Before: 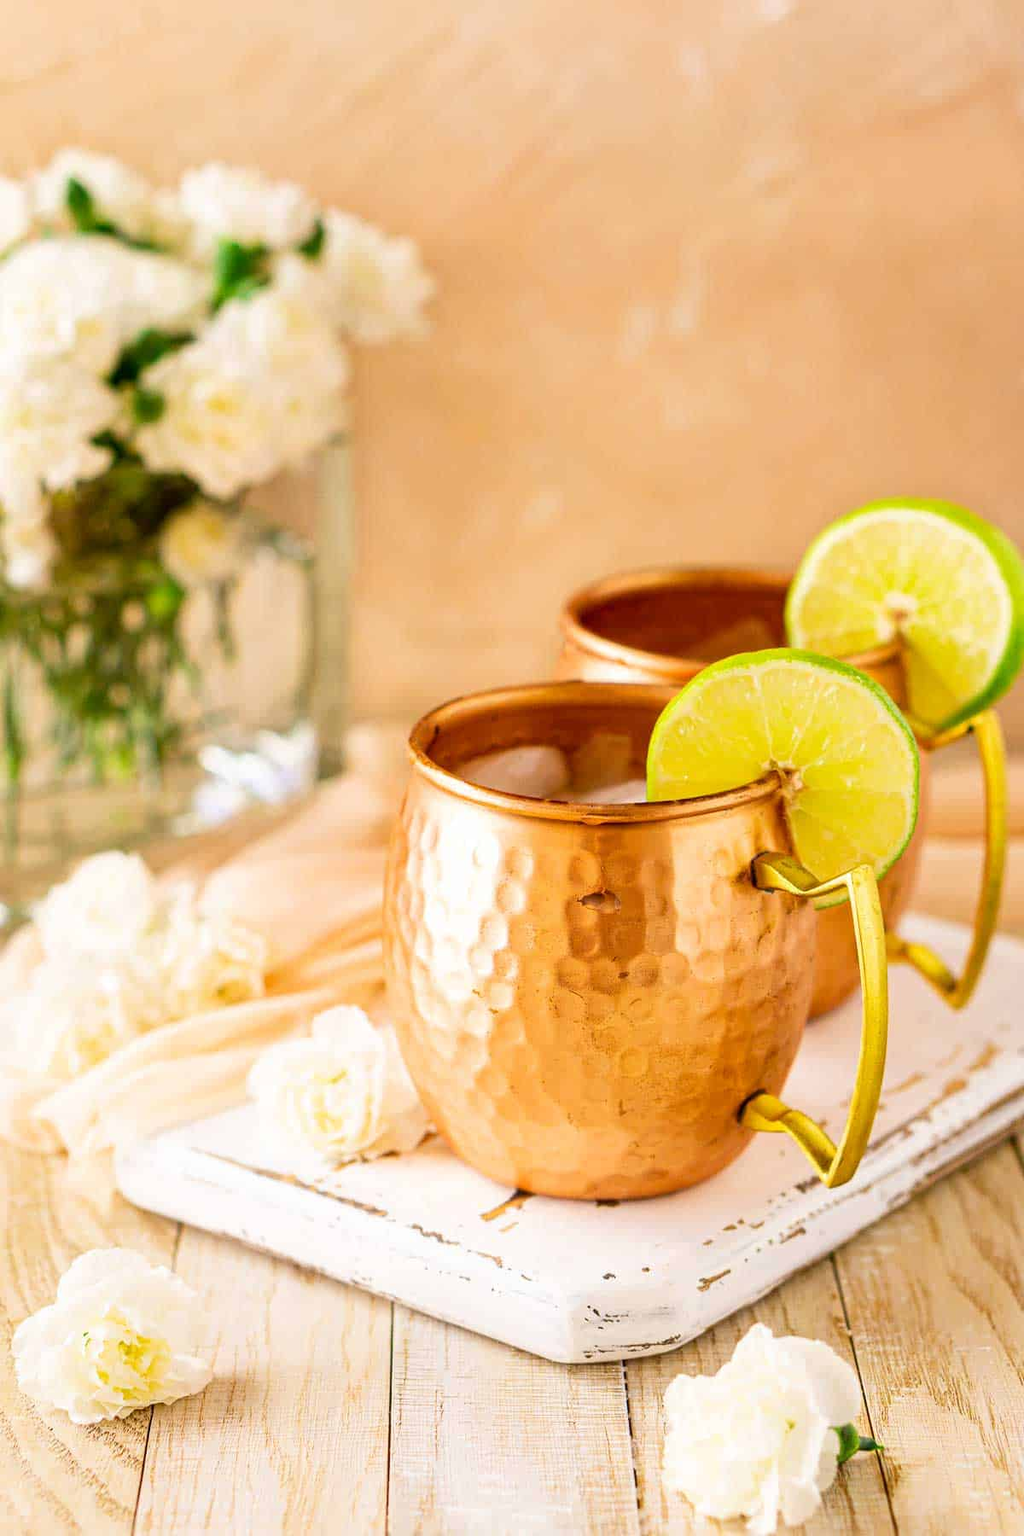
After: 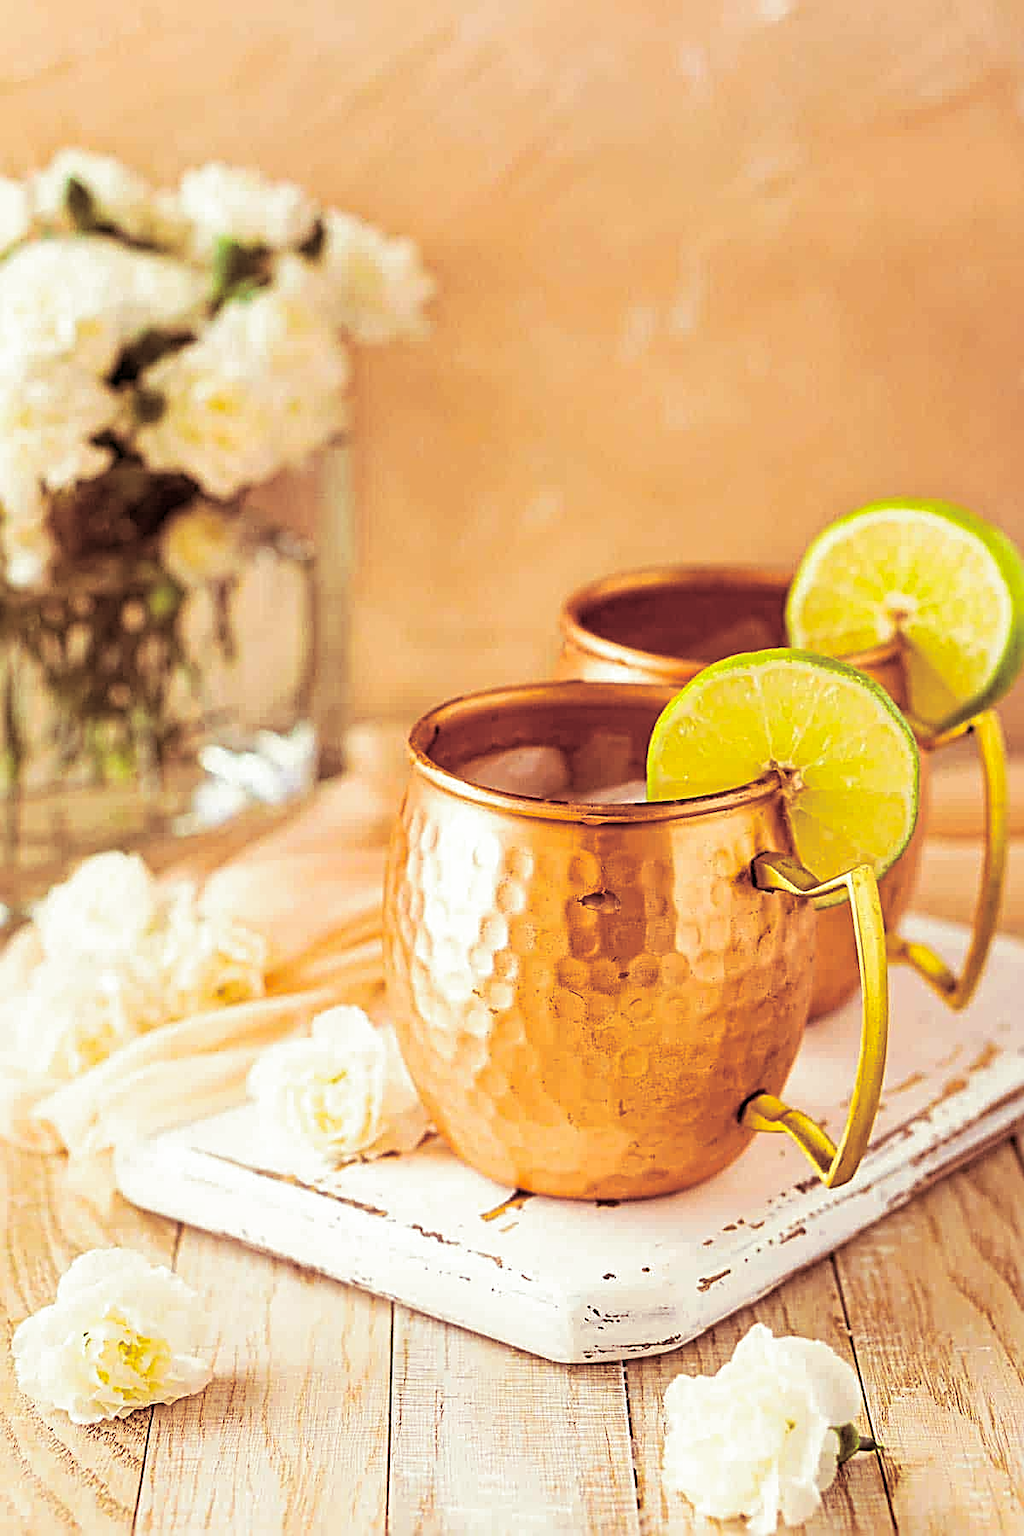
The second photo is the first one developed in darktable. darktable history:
haze removal: strength 0.29, distance 0.25, compatibility mode true, adaptive false
split-toning: compress 20%
sharpen: radius 2.817, amount 0.715
